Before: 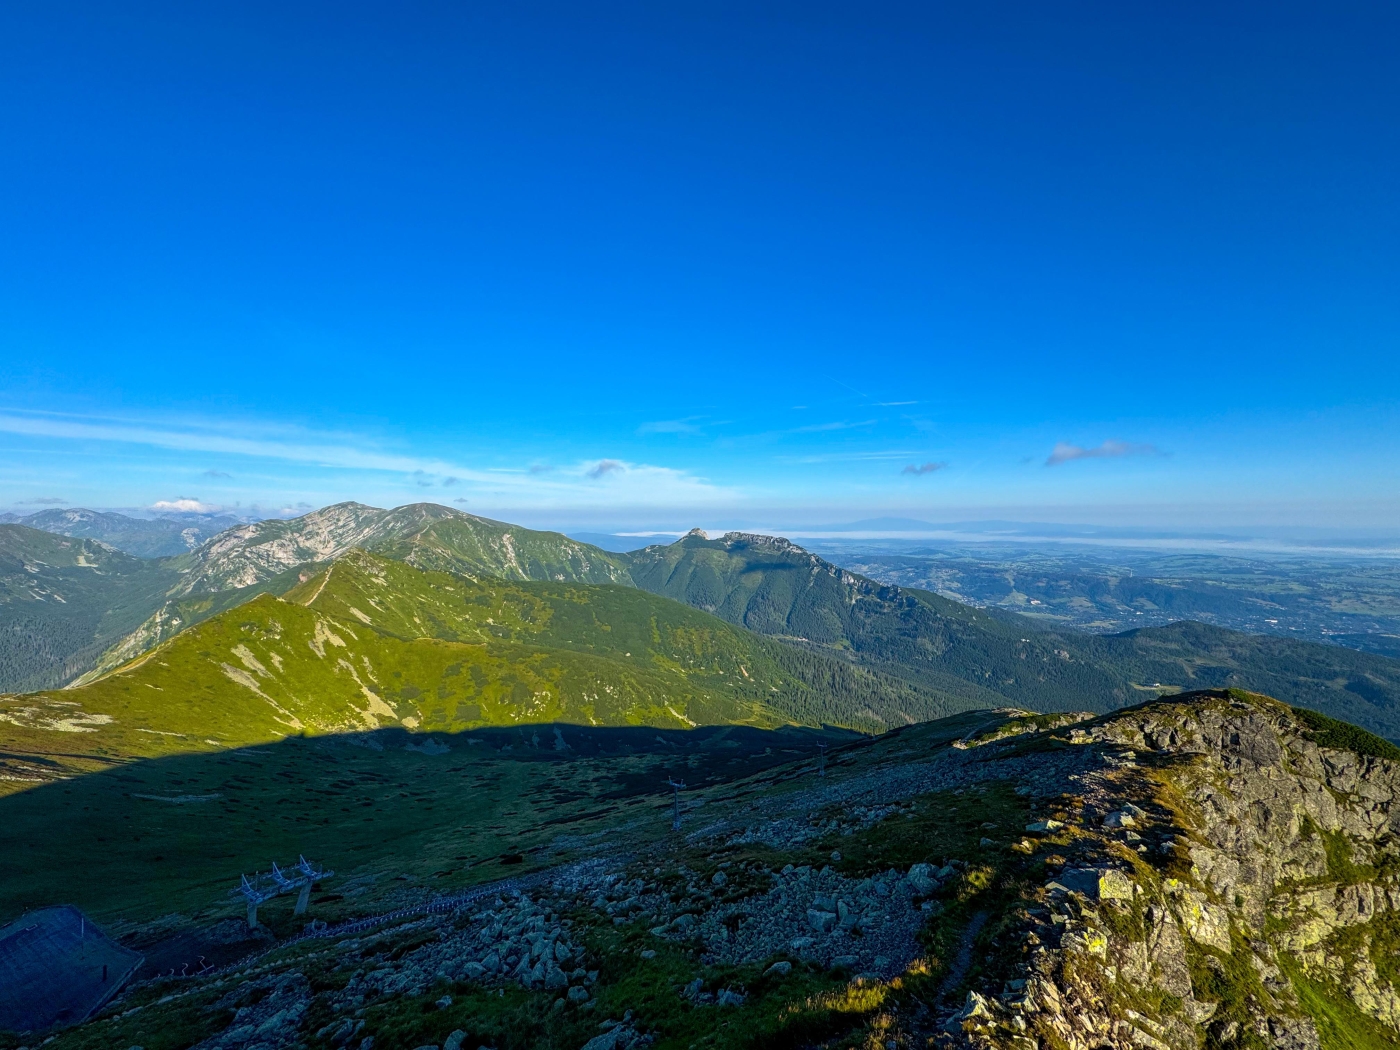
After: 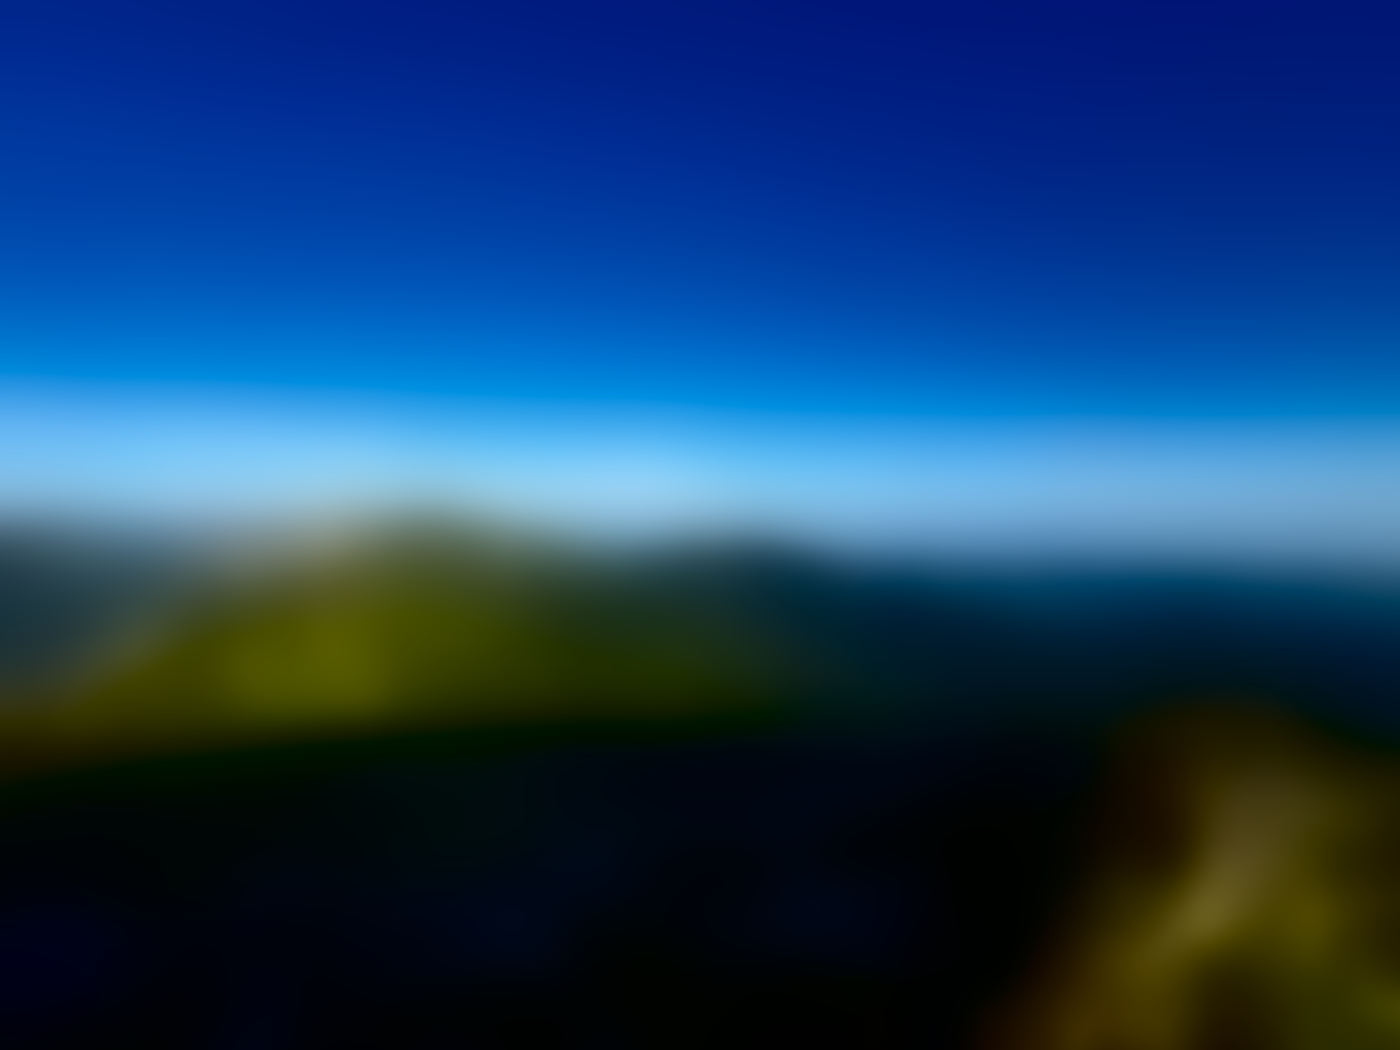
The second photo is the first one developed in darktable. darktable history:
sharpen: on, module defaults
shadows and highlights: radius 108.52, shadows 44.07, highlights -67.8, low approximation 0.01, soften with gaussian
lowpass: radius 31.92, contrast 1.72, brightness -0.98, saturation 0.94
